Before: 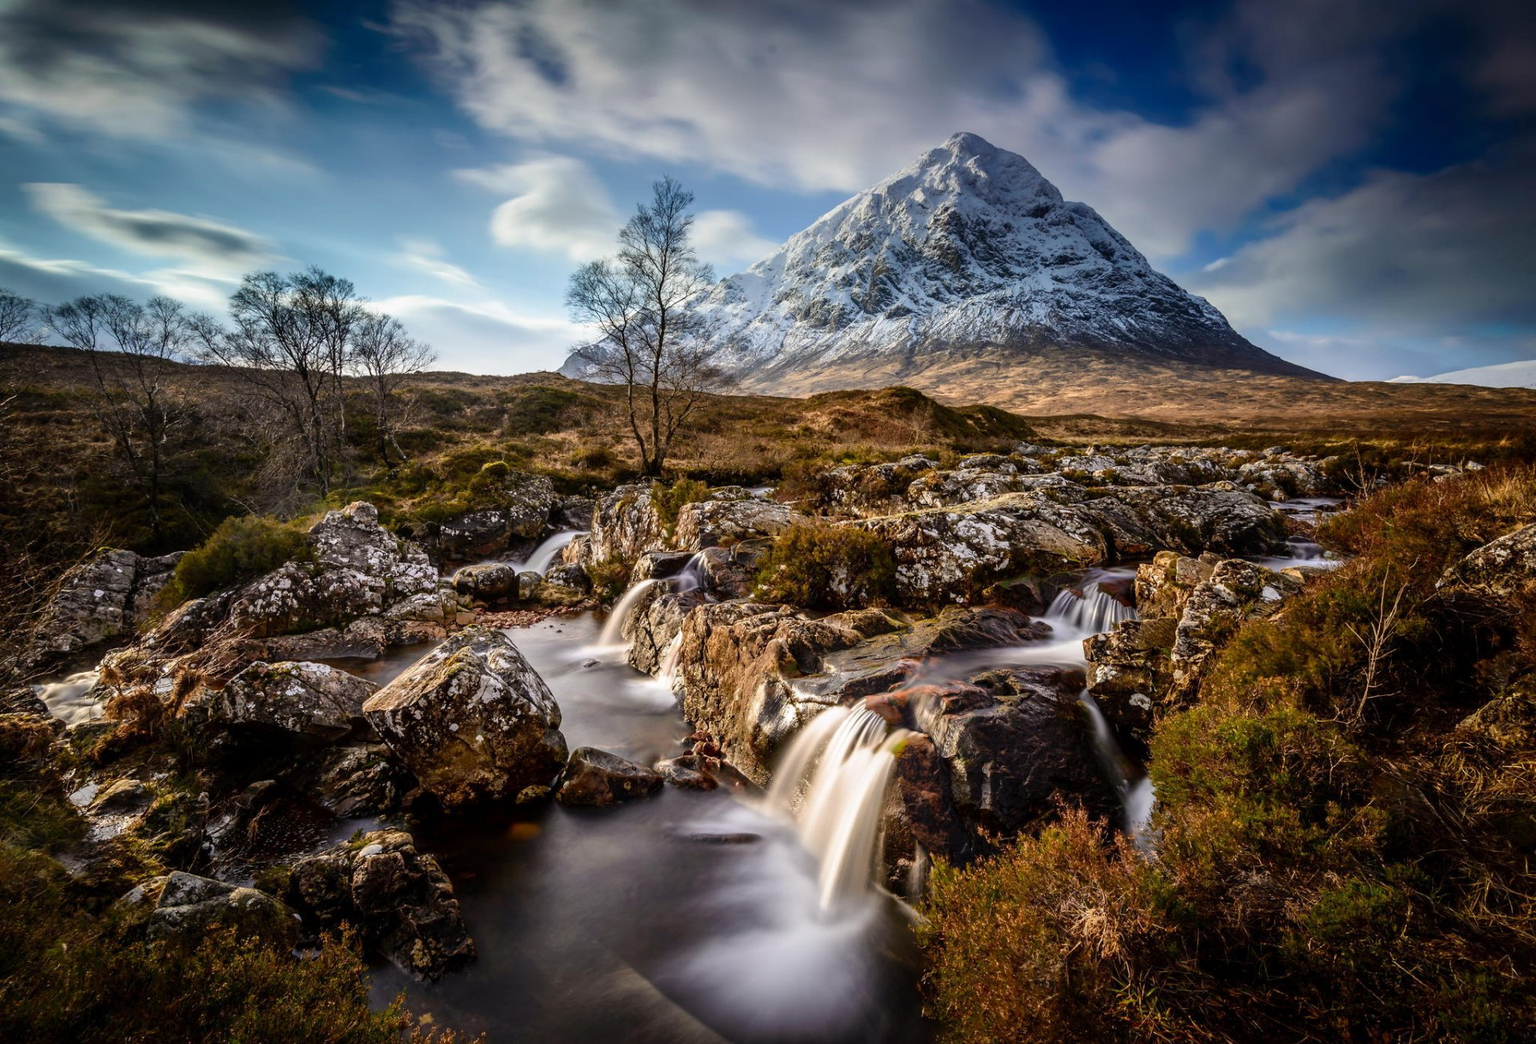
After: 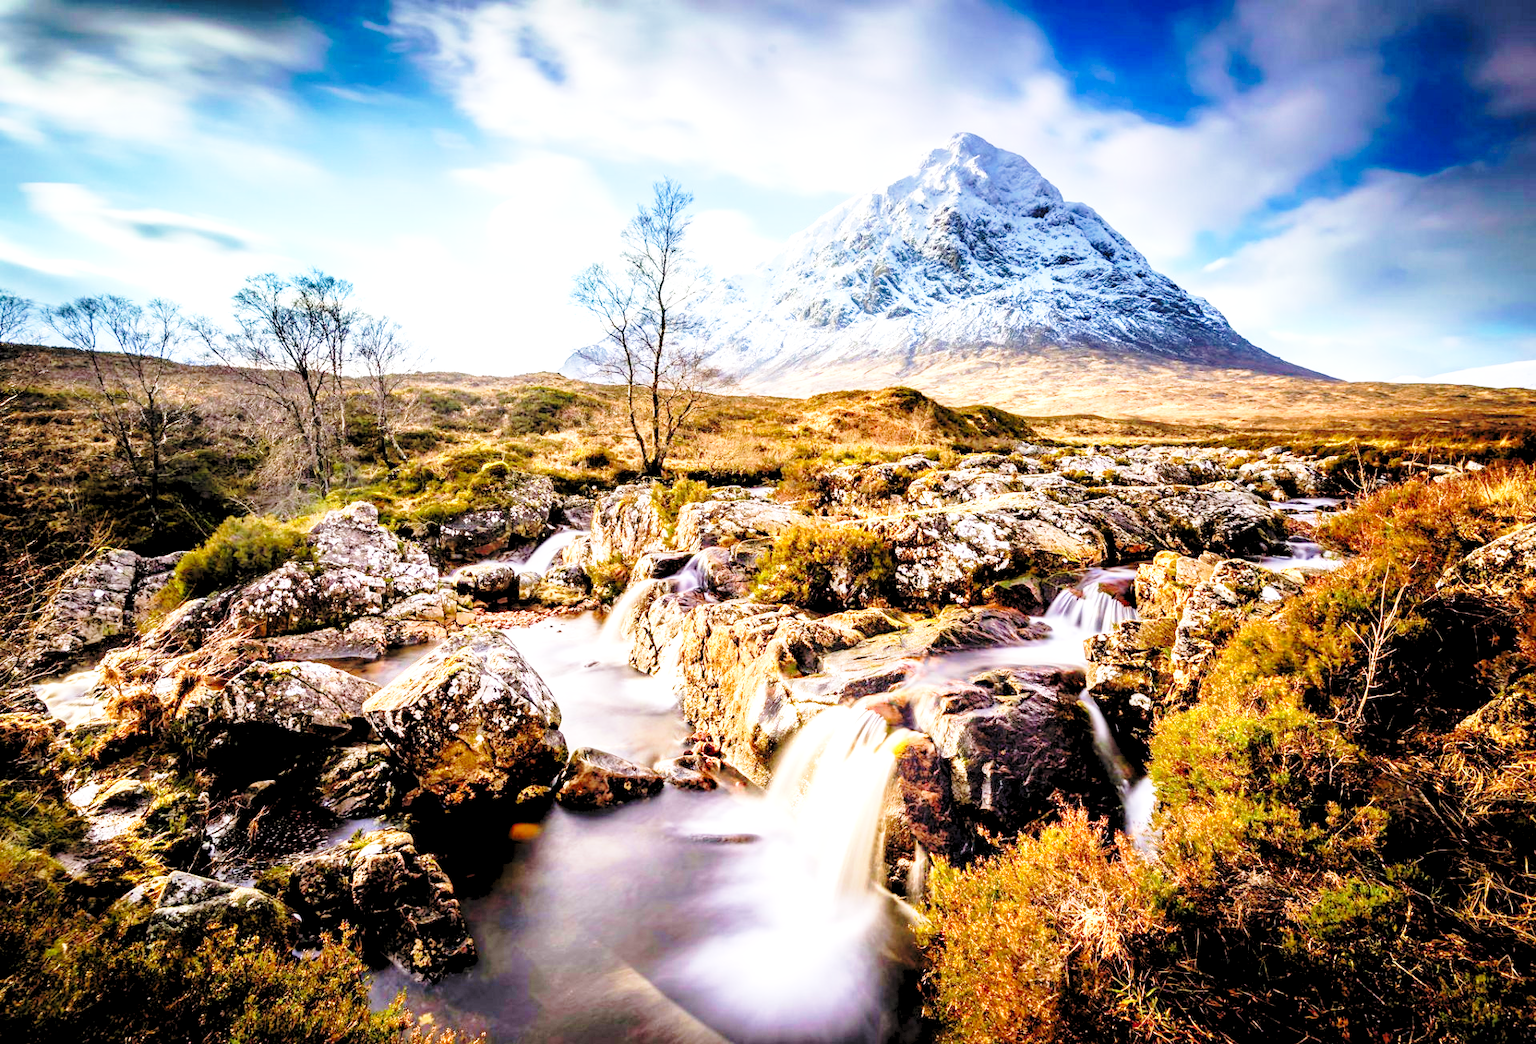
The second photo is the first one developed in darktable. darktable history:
white balance: red 1.004, blue 1.024
exposure: black level correction 0, exposure 1.5 EV, compensate highlight preservation false
velvia: on, module defaults
rgb levels: preserve colors sum RGB, levels [[0.038, 0.433, 0.934], [0, 0.5, 1], [0, 0.5, 1]]
base curve: curves: ch0 [(0, 0) (0.036, 0.037) (0.121, 0.228) (0.46, 0.76) (0.859, 0.983) (1, 1)], preserve colors none
